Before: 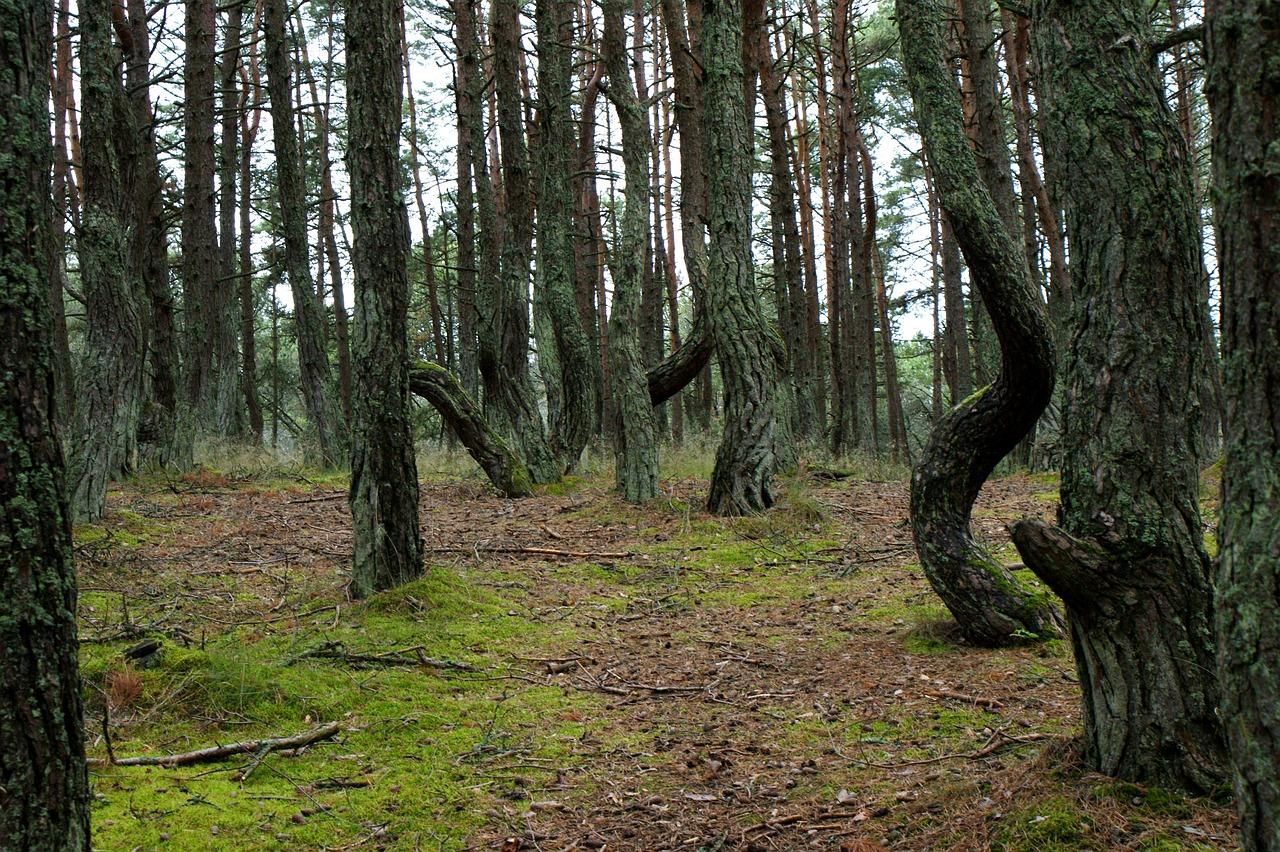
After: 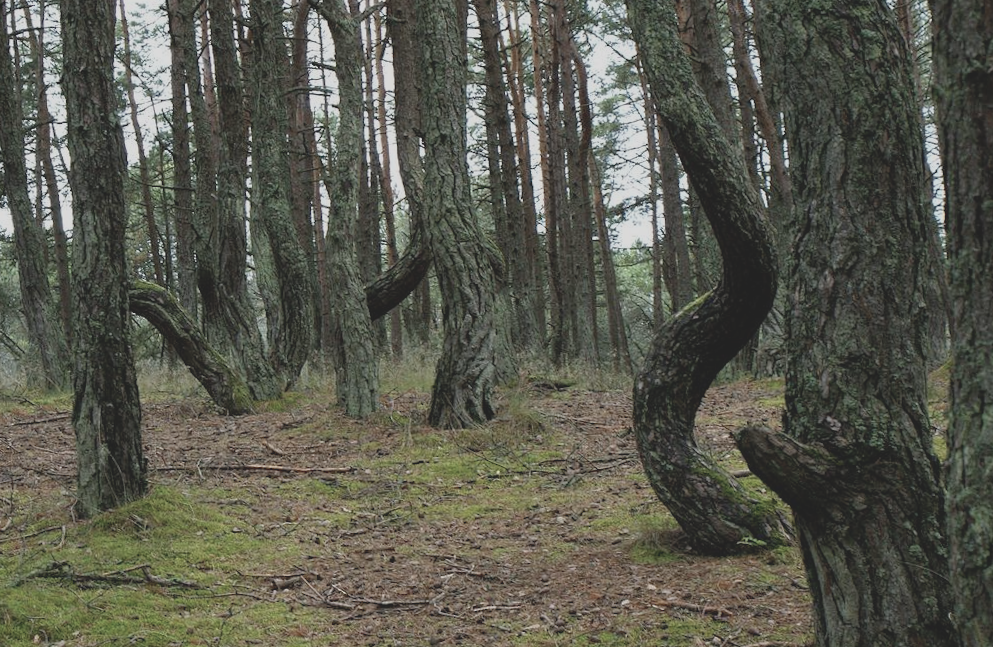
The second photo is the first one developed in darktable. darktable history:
contrast brightness saturation: contrast -0.26, saturation -0.43
crop and rotate: left 20.74%, top 7.912%, right 0.375%, bottom 13.378%
rotate and perspective: rotation -1.32°, lens shift (horizontal) -0.031, crop left 0.015, crop right 0.985, crop top 0.047, crop bottom 0.982
